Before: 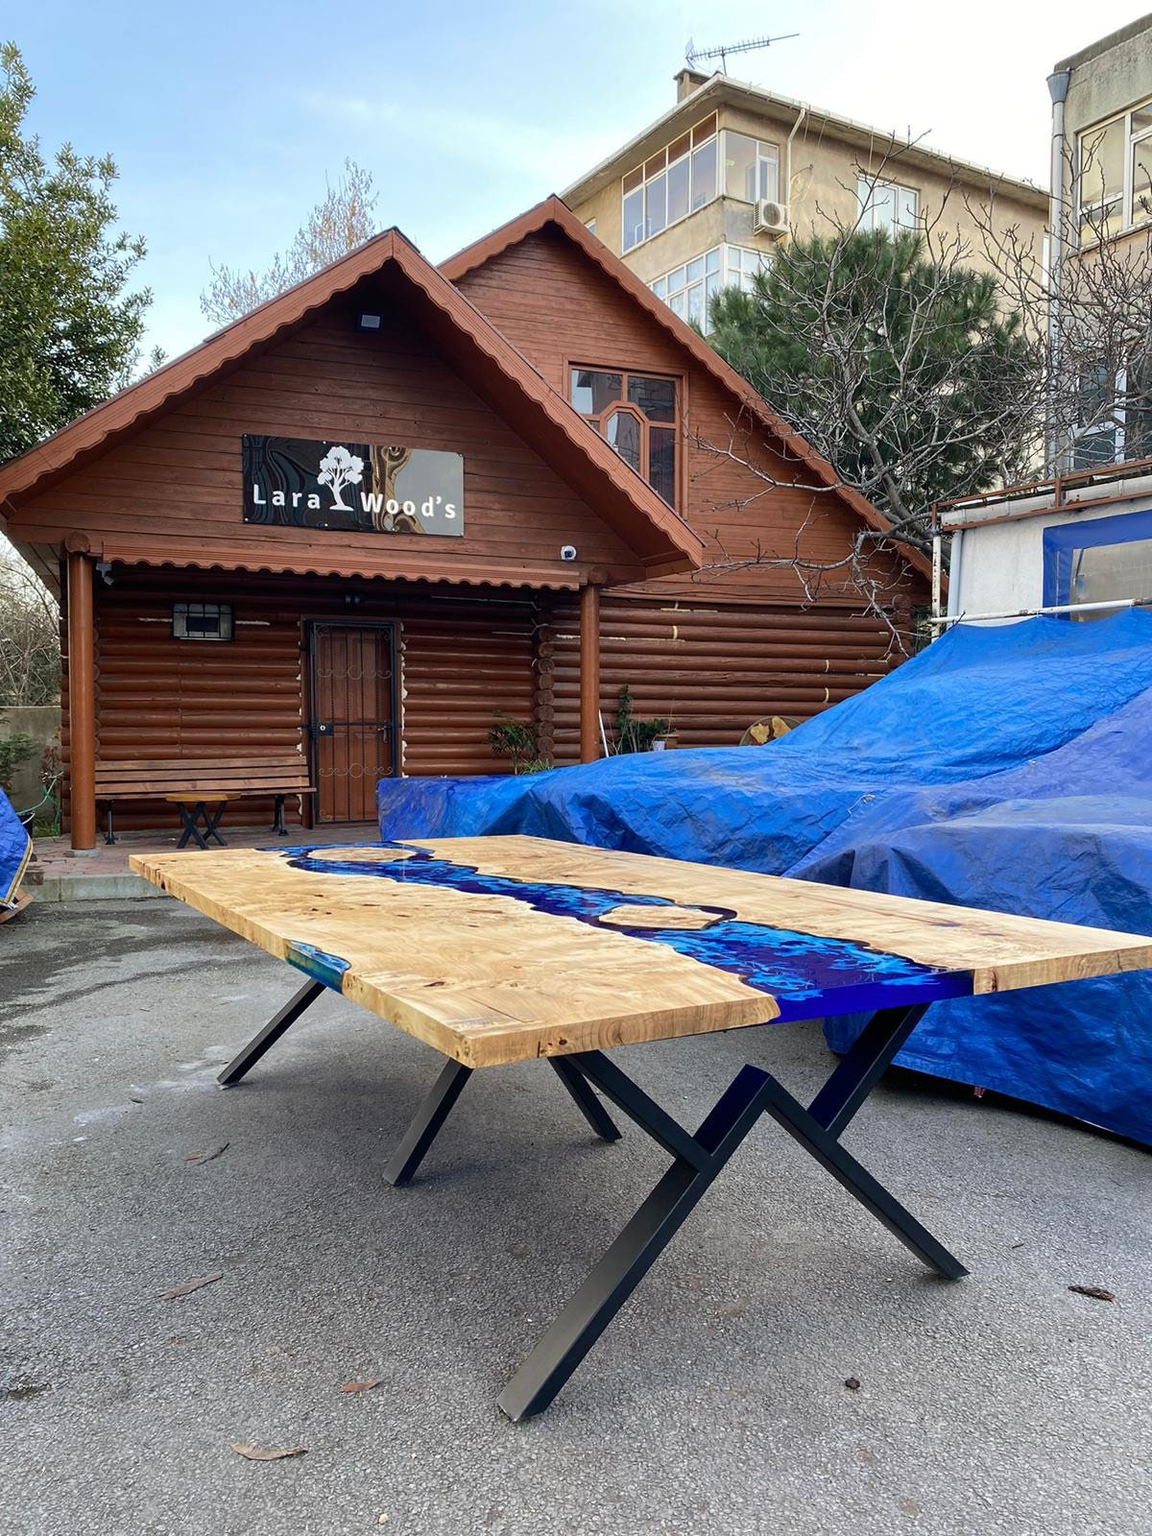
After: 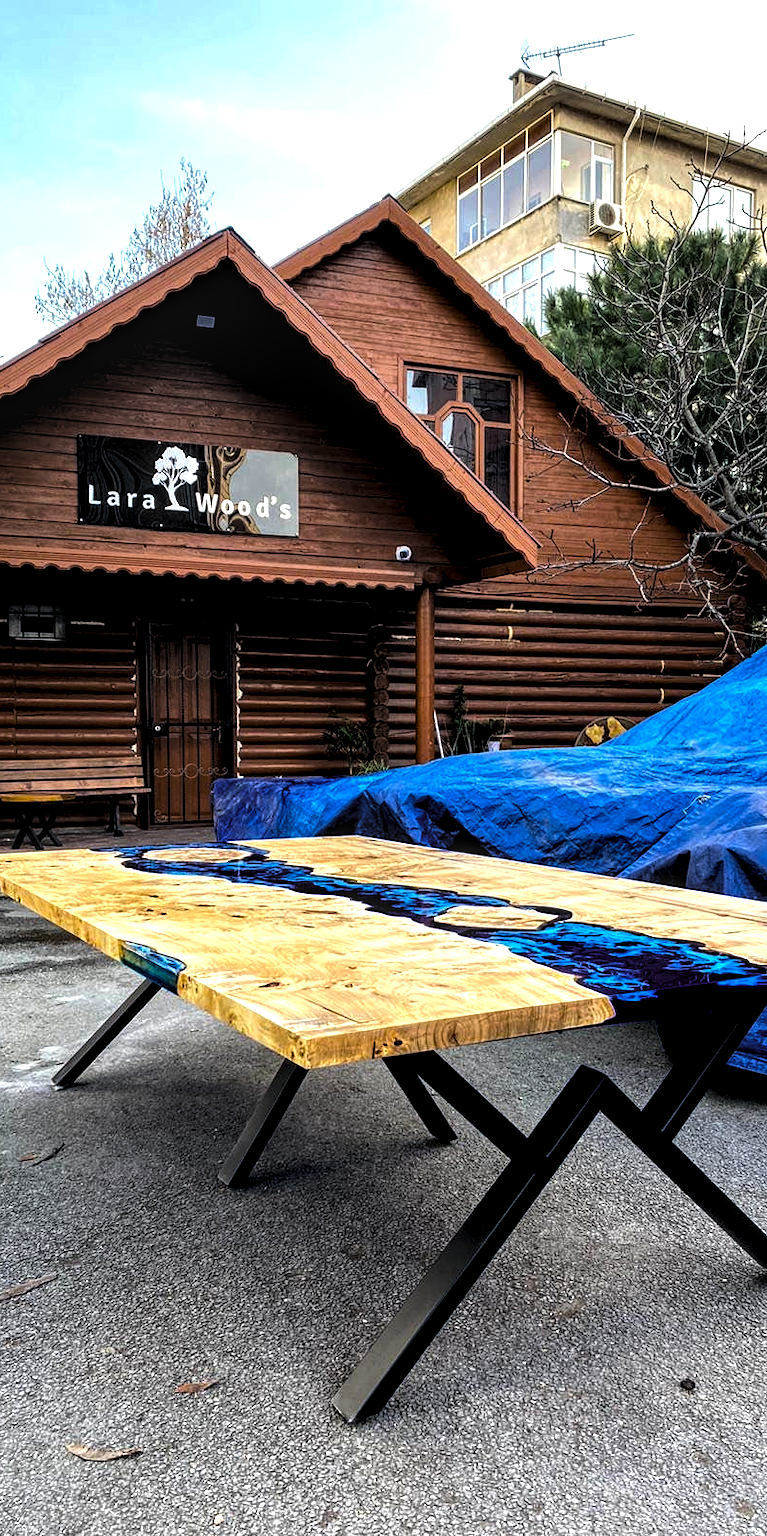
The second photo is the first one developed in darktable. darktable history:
levels: white 99.89%, levels [0.129, 0.519, 0.867]
local contrast: detail 150%
crop and rotate: left 14.391%, right 18.99%
color balance rgb: perceptual saturation grading › global saturation 42.467%, perceptual brilliance grading › highlights 2.467%
